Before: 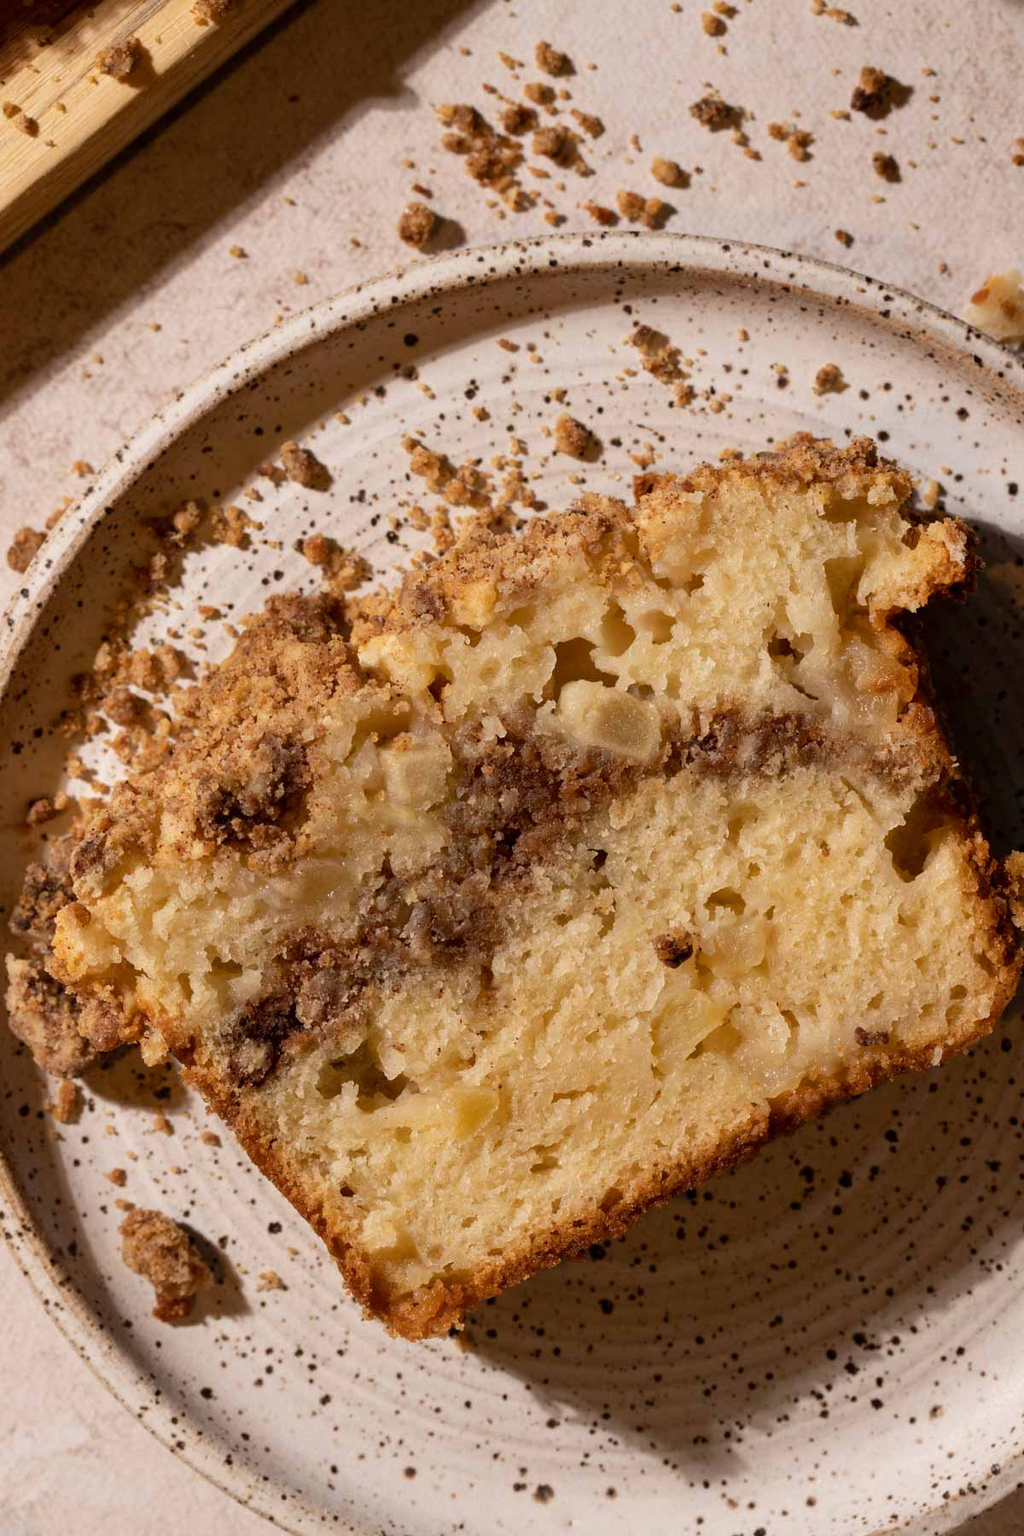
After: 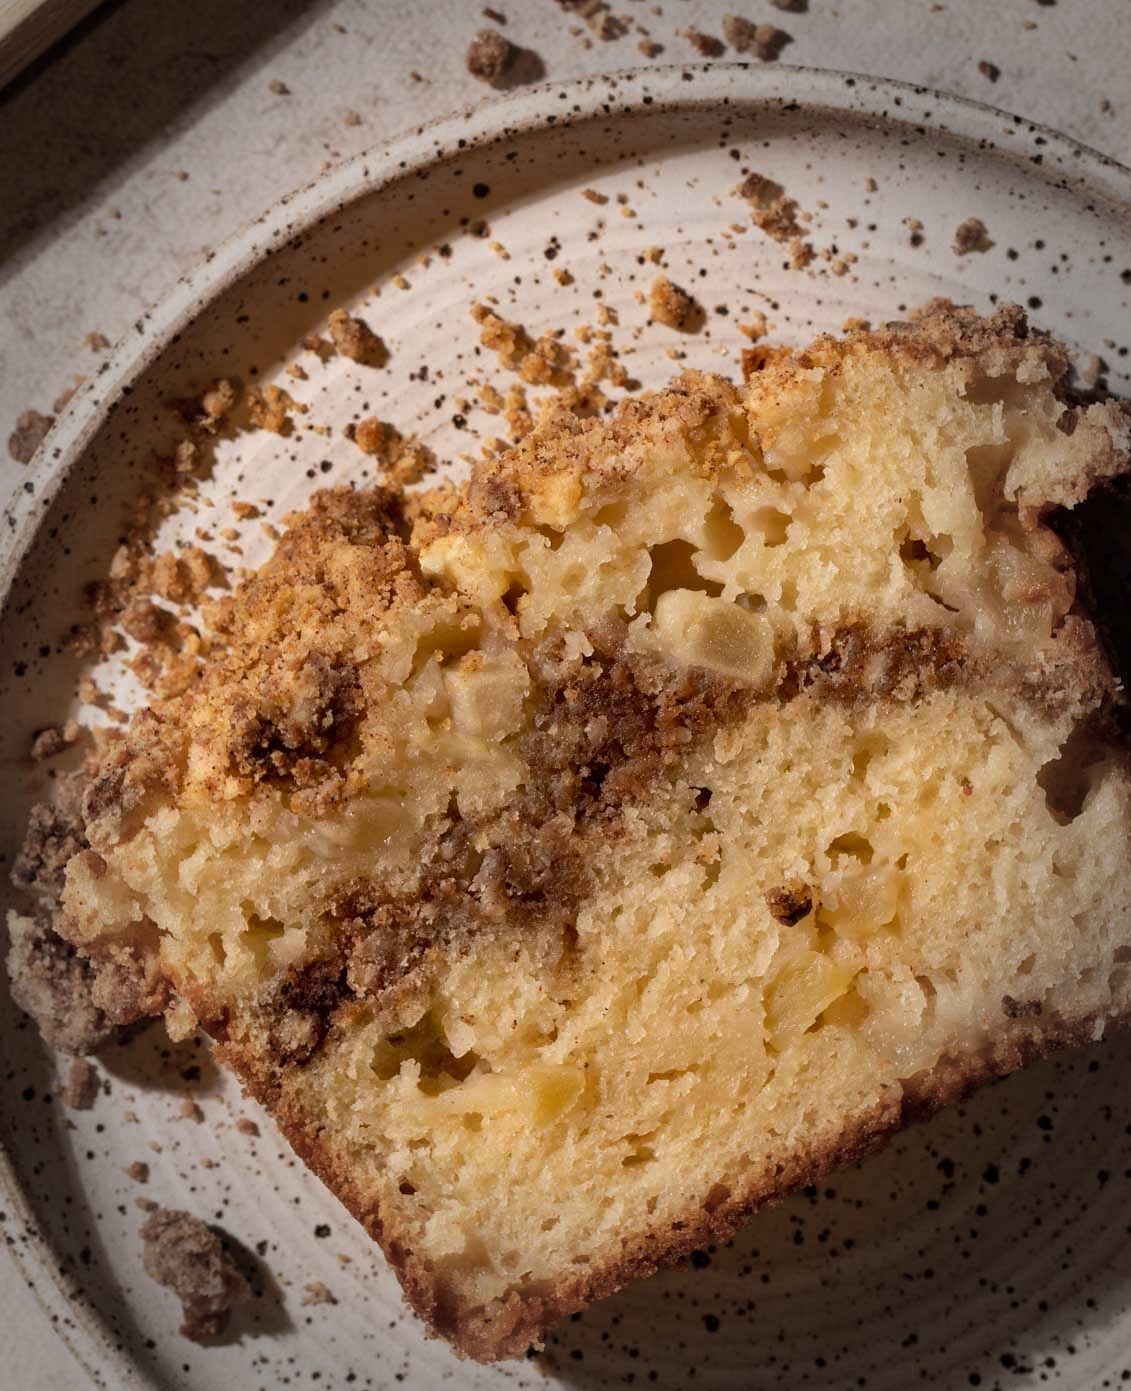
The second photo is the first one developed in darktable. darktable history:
vignetting: fall-off start 66.14%, fall-off radius 39.58%, automatic ratio true, width/height ratio 0.674, unbound false
crop and rotate: angle 0.05°, top 11.521%, right 5.544%, bottom 11.083%
